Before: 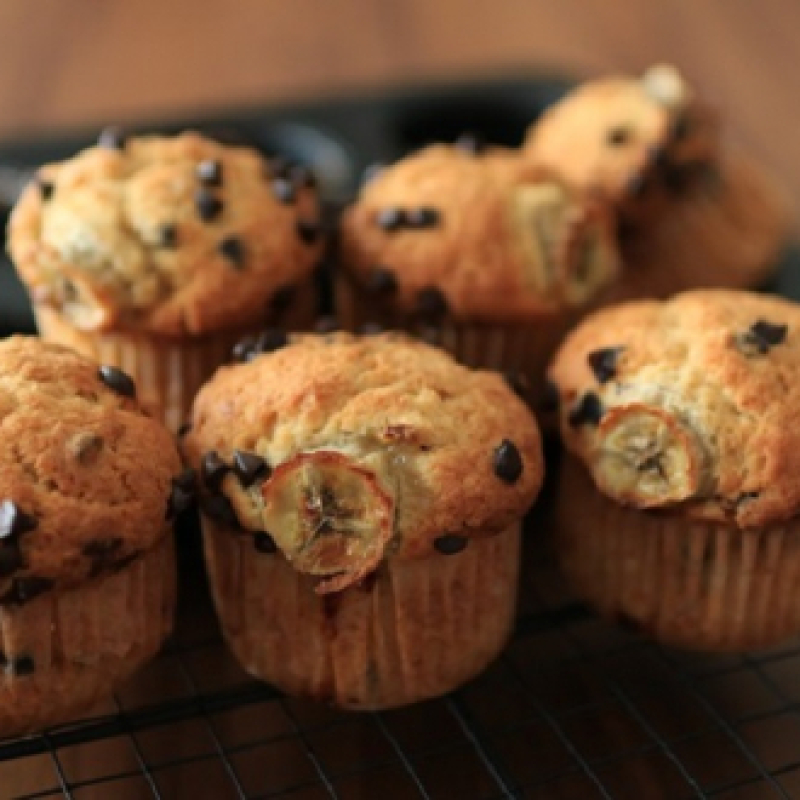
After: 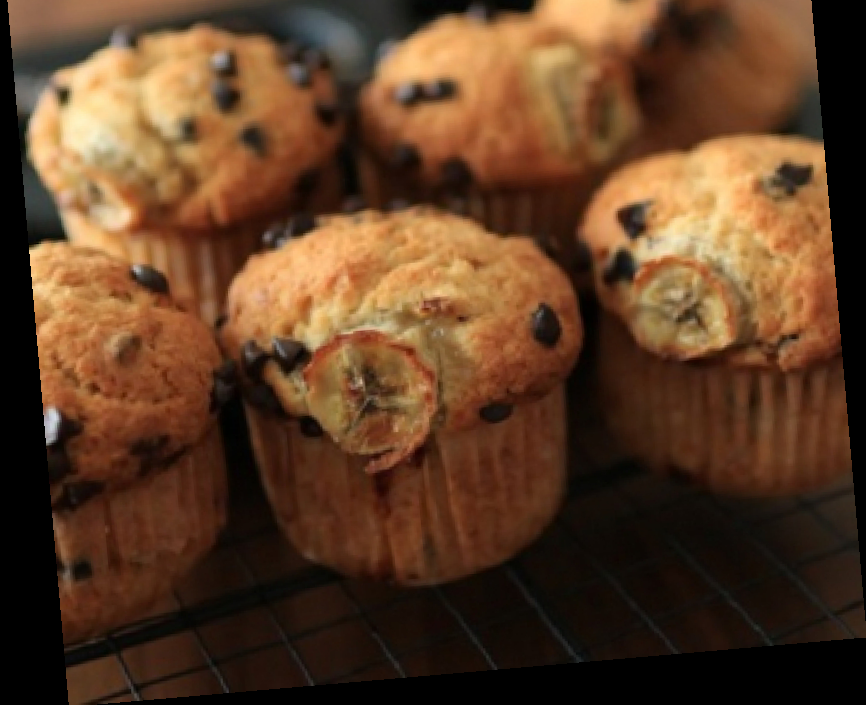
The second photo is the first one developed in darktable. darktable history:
crop and rotate: top 18.507%
rotate and perspective: rotation -4.98°, automatic cropping off
